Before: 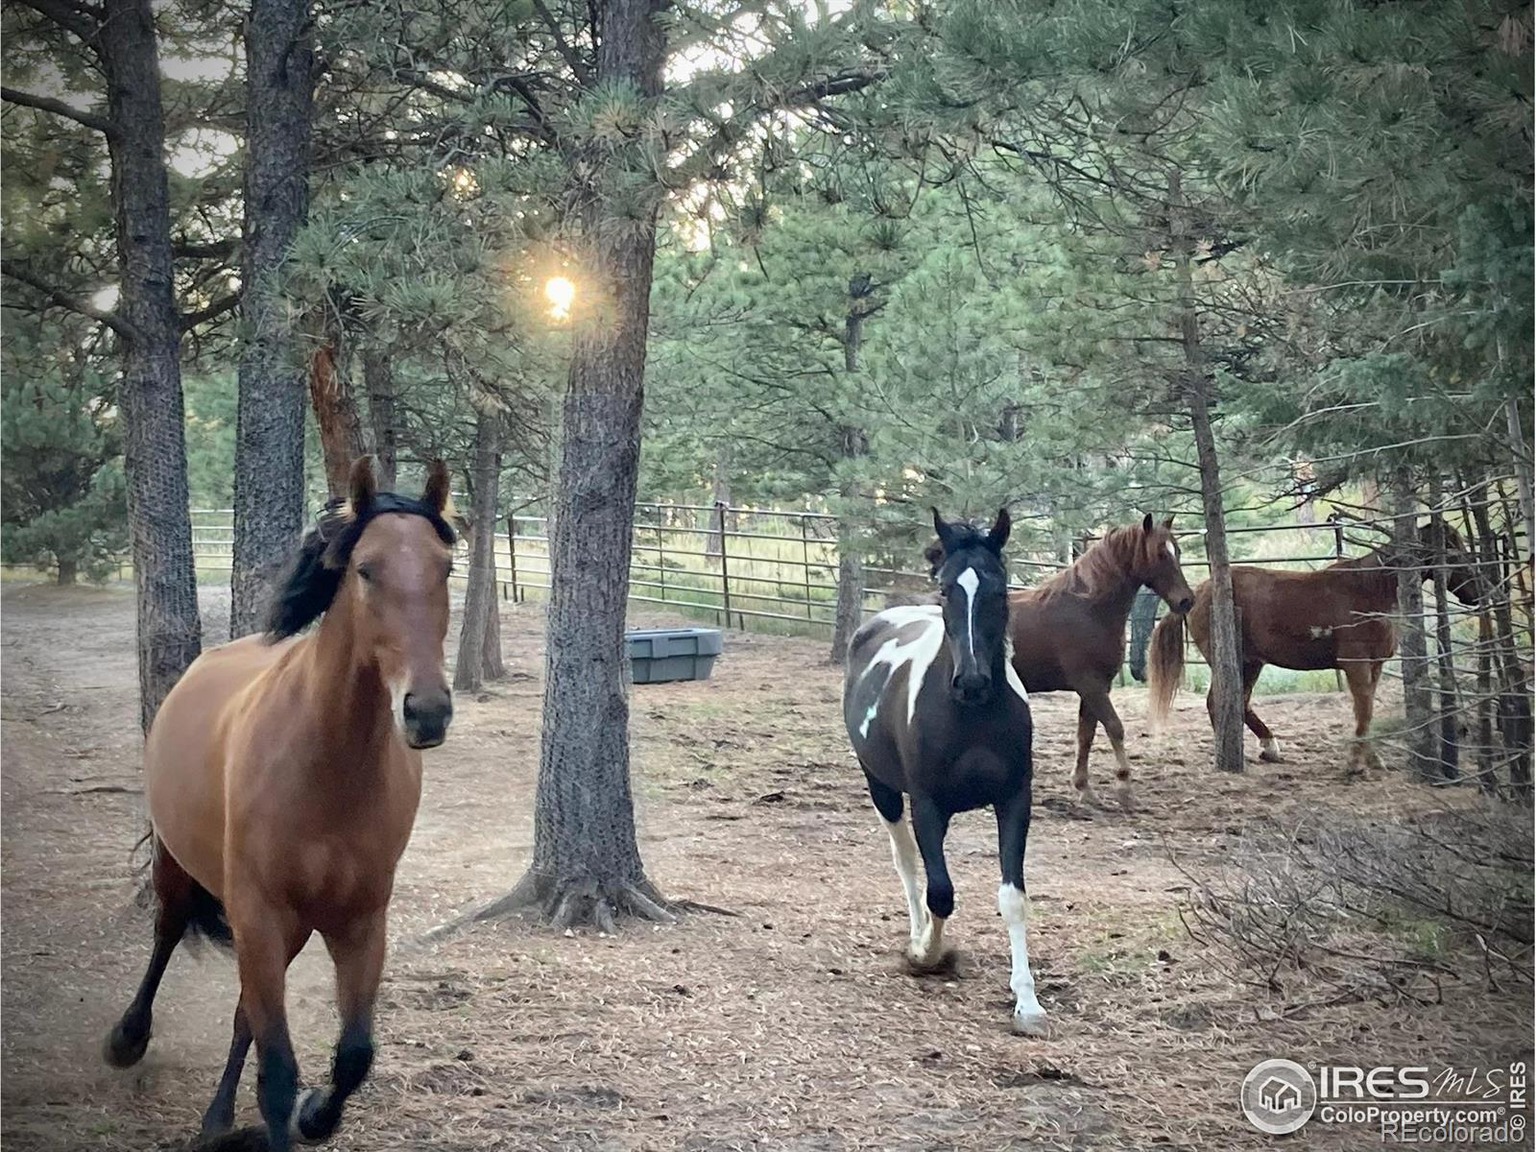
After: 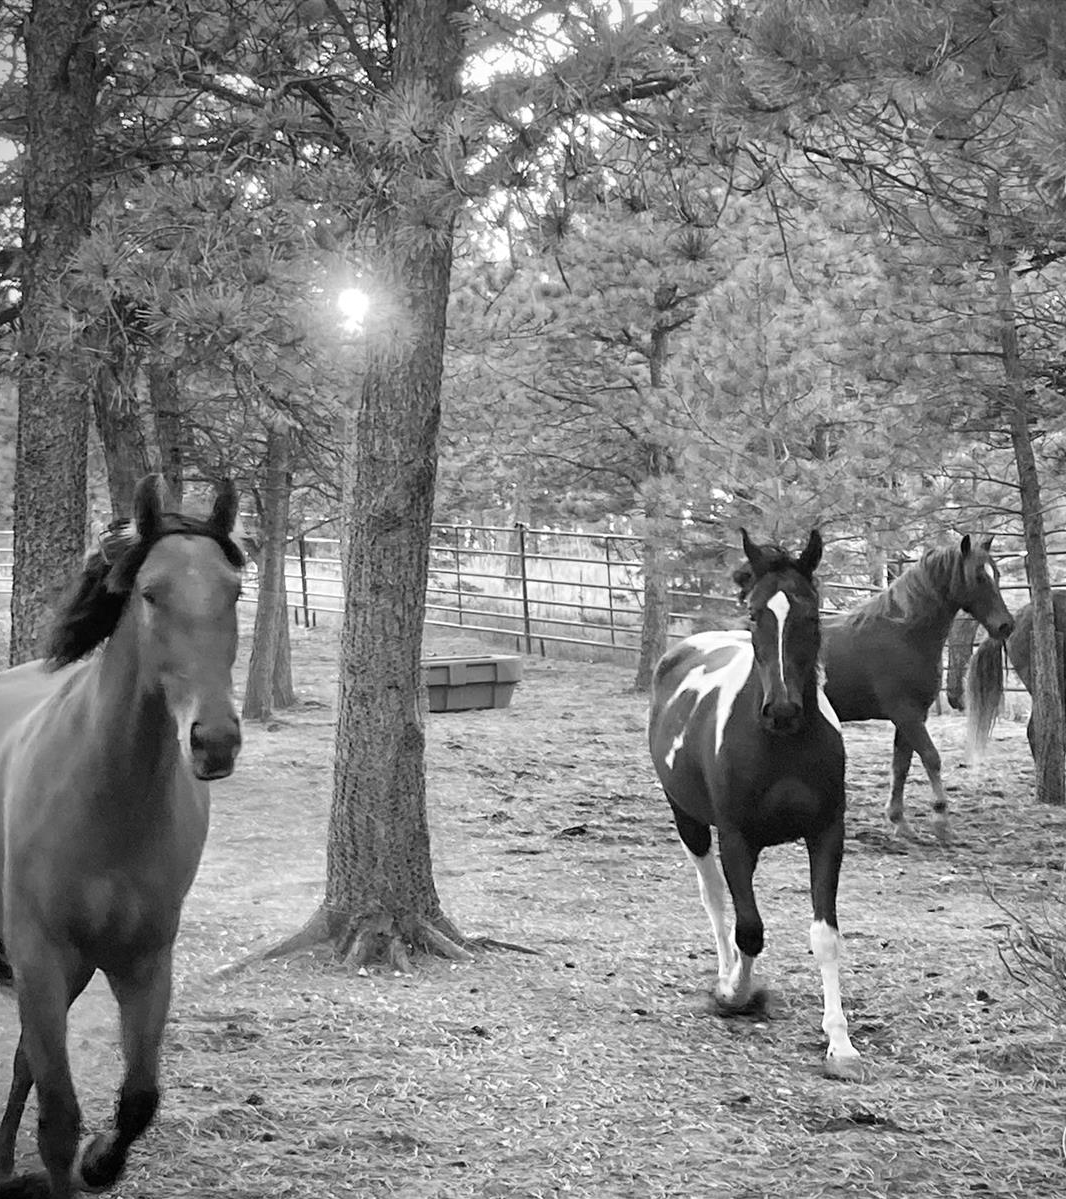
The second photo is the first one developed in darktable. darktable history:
white balance: red 1.042, blue 1.17
monochrome: a 2.21, b -1.33, size 2.2
crop and rotate: left 14.385%, right 18.948%
